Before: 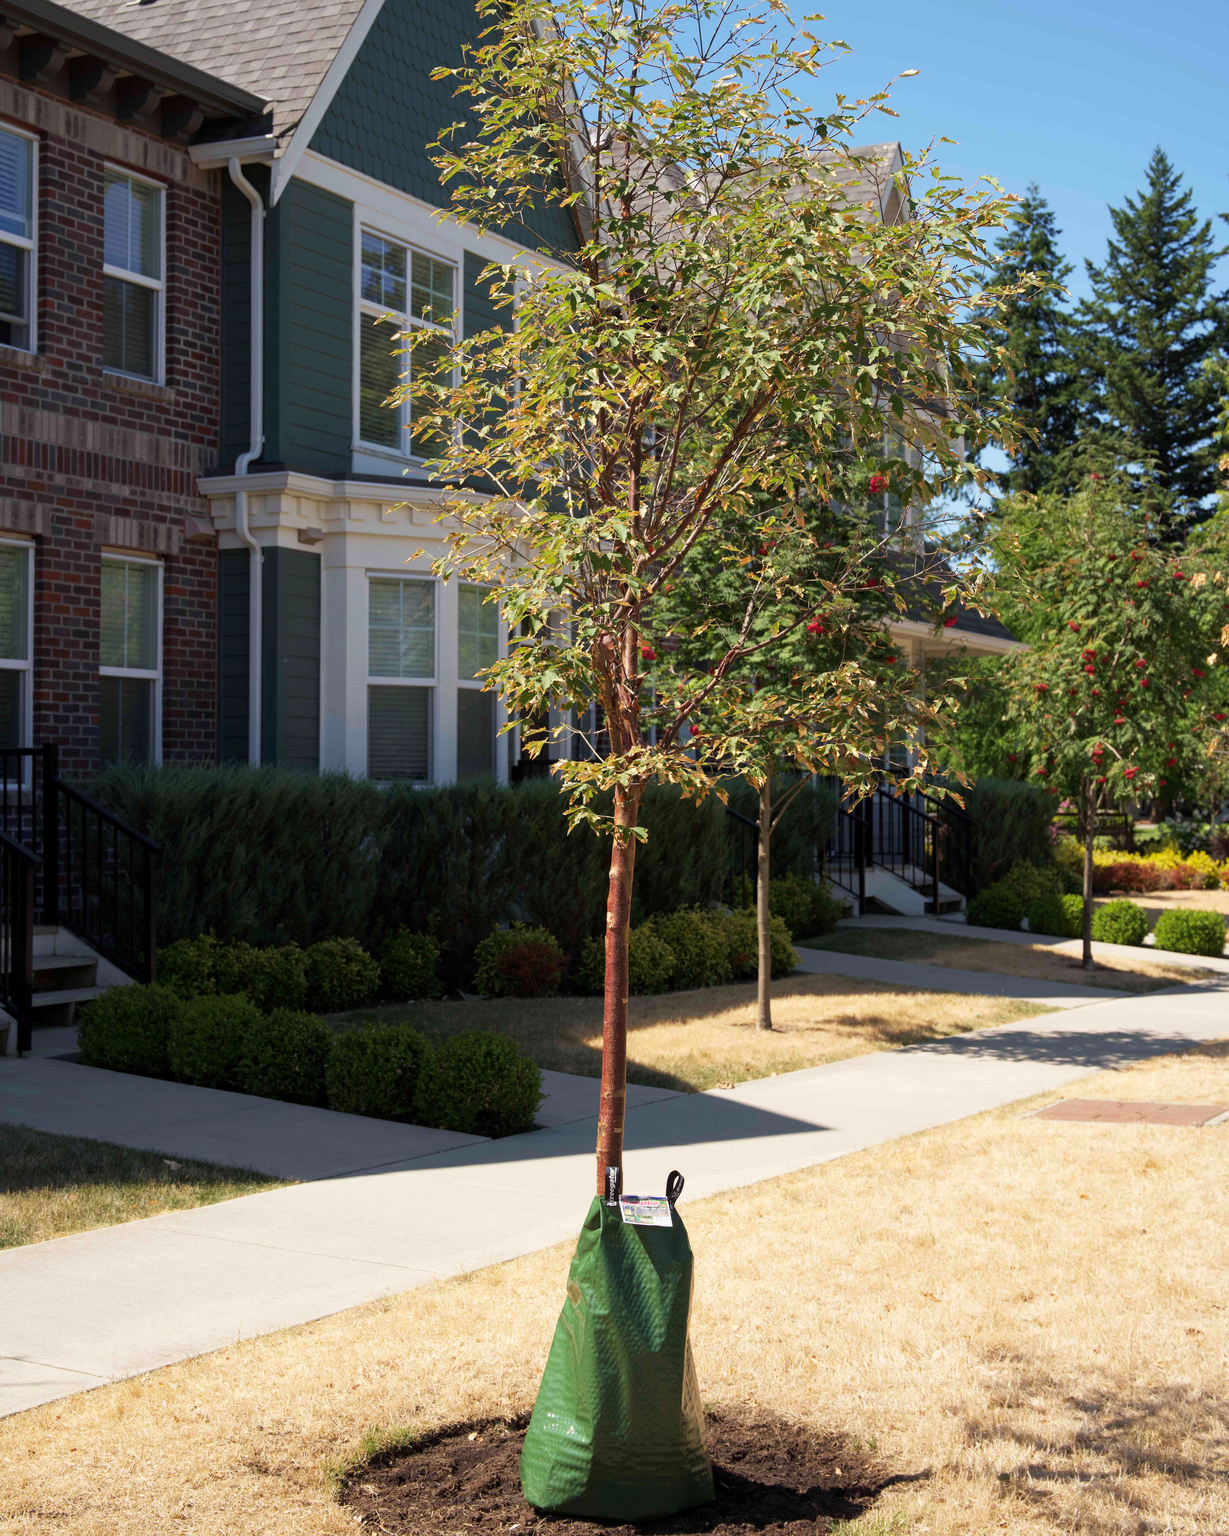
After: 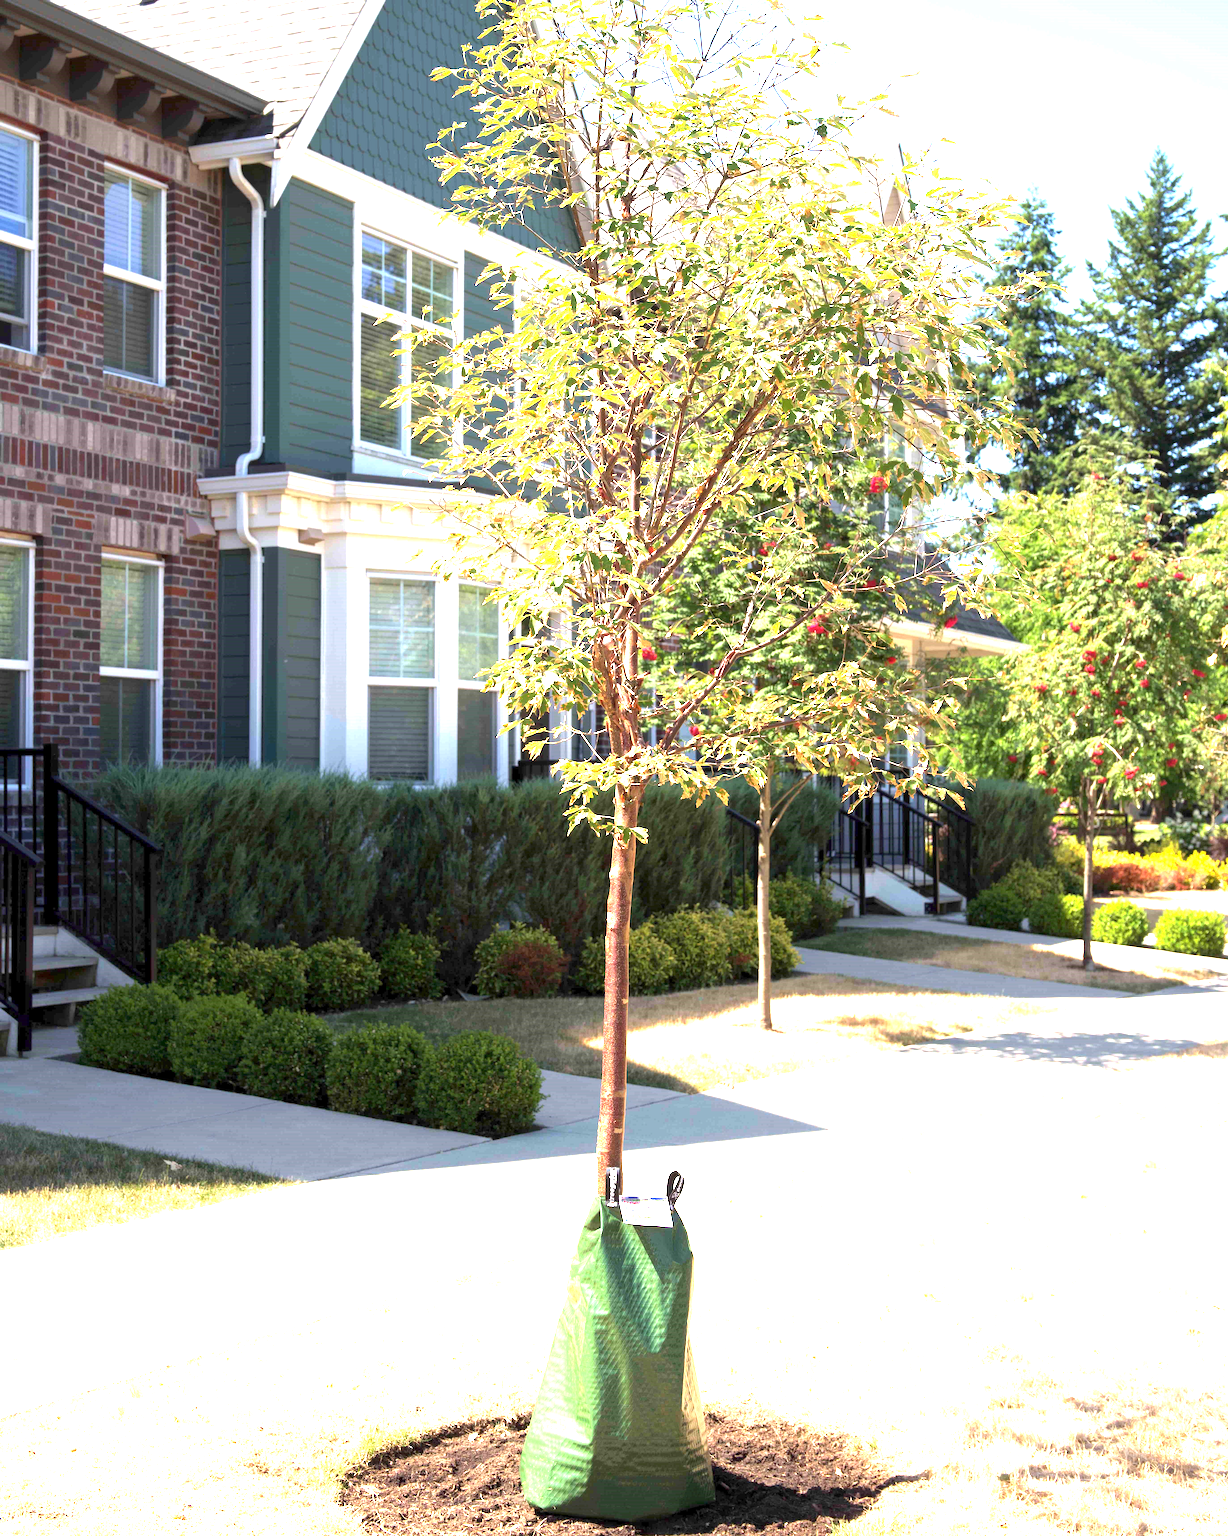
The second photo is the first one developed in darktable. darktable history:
exposure: exposure 2.25 EV, compensate highlight preservation false
